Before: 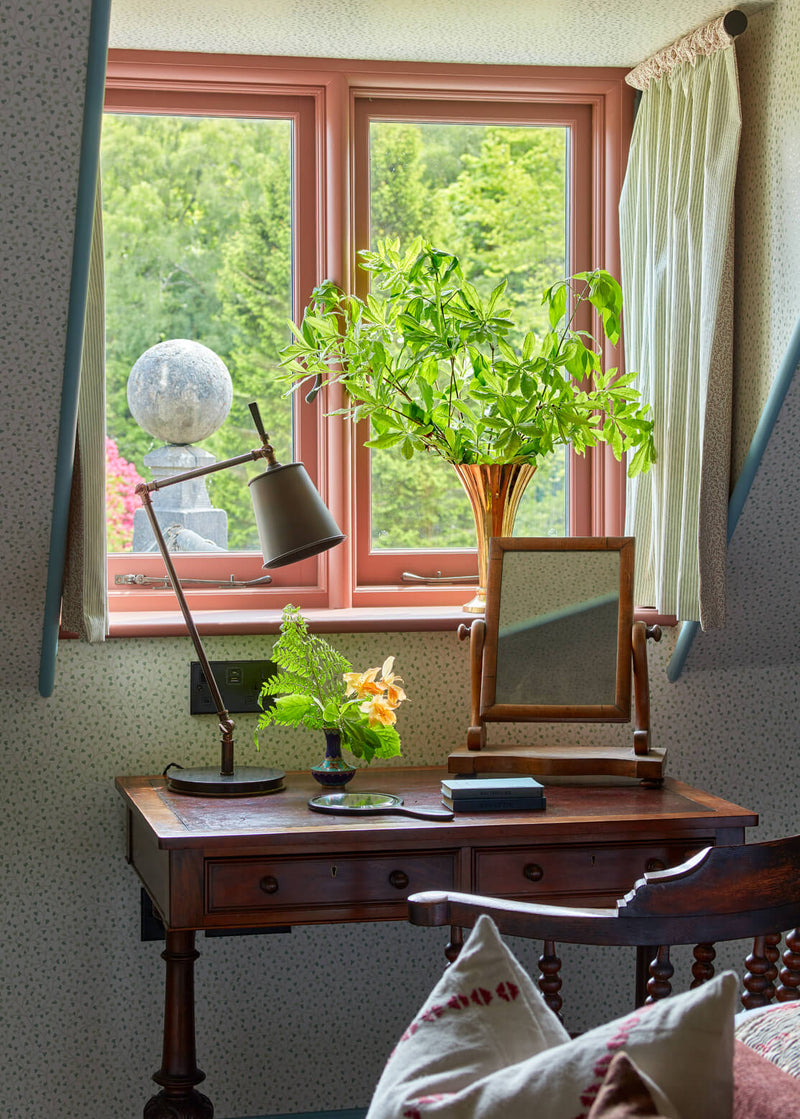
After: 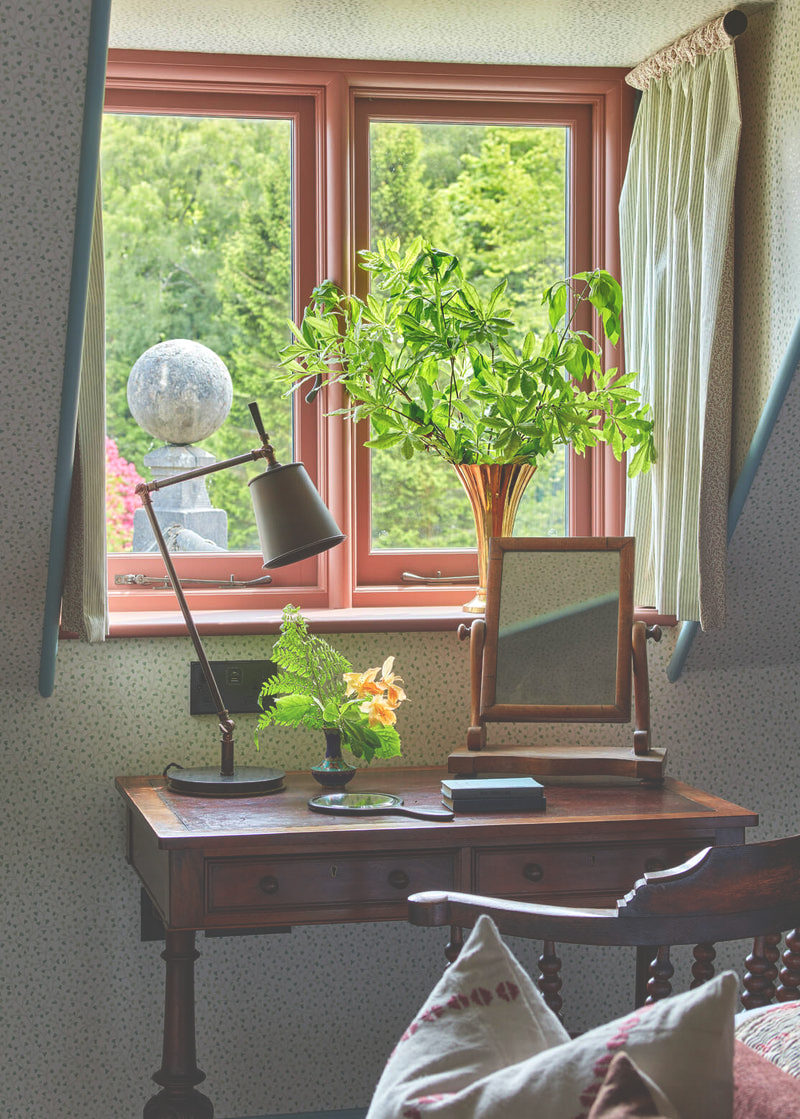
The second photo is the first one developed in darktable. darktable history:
exposure: black level correction -0.041, exposure 0.064 EV, compensate highlight preservation false
shadows and highlights: soften with gaussian
